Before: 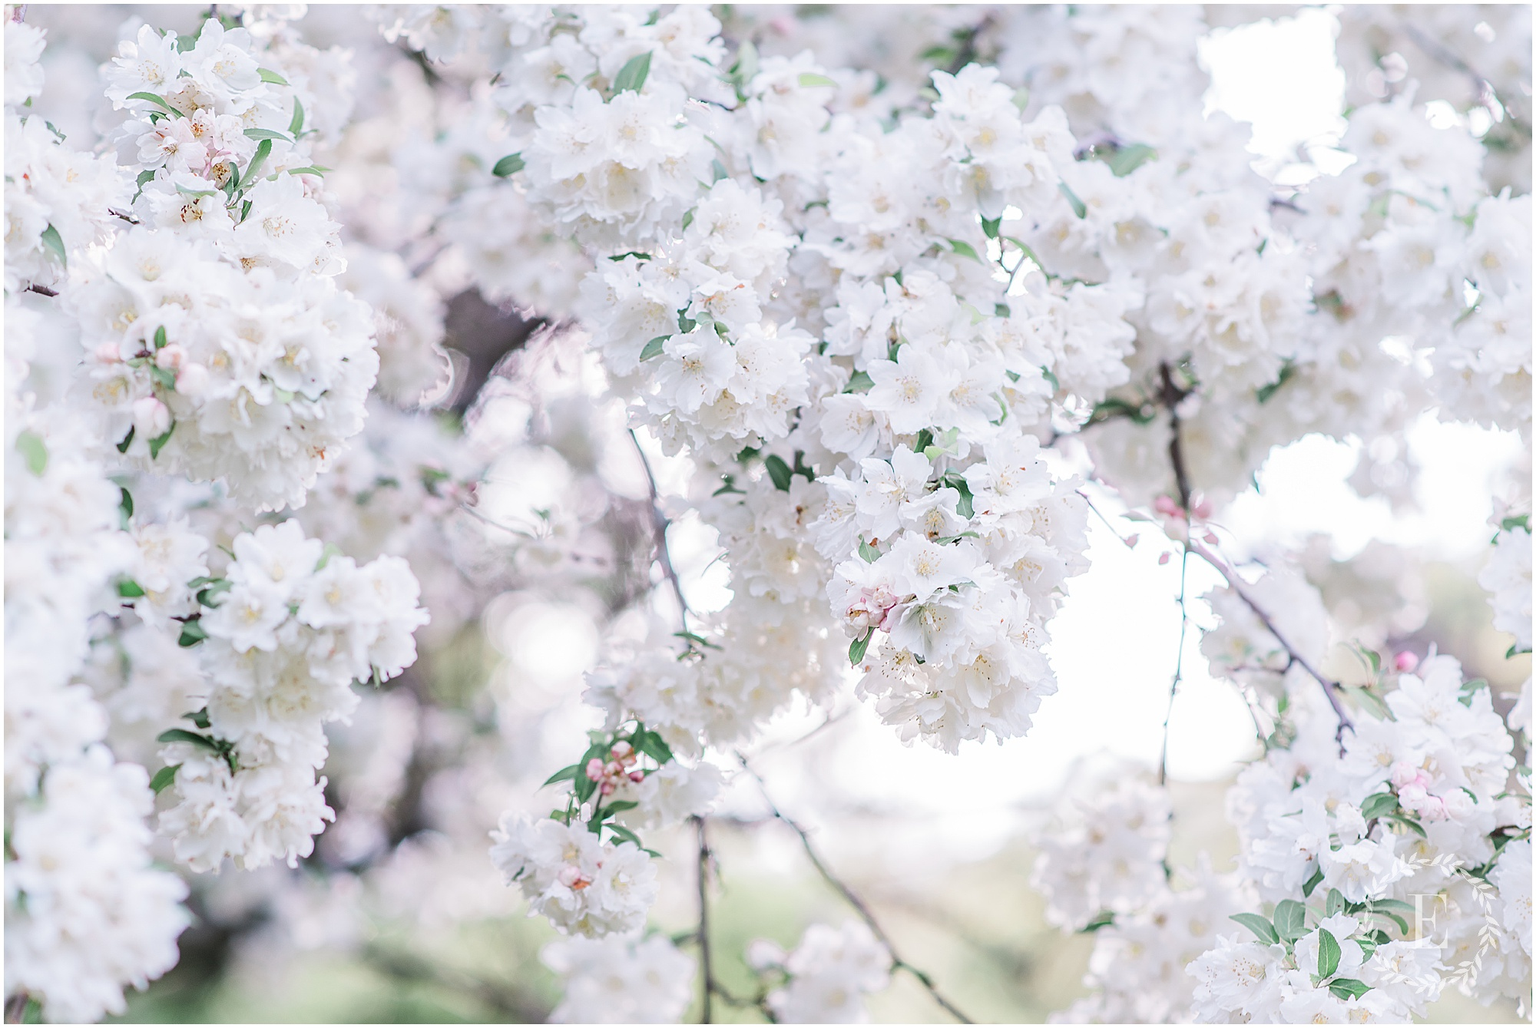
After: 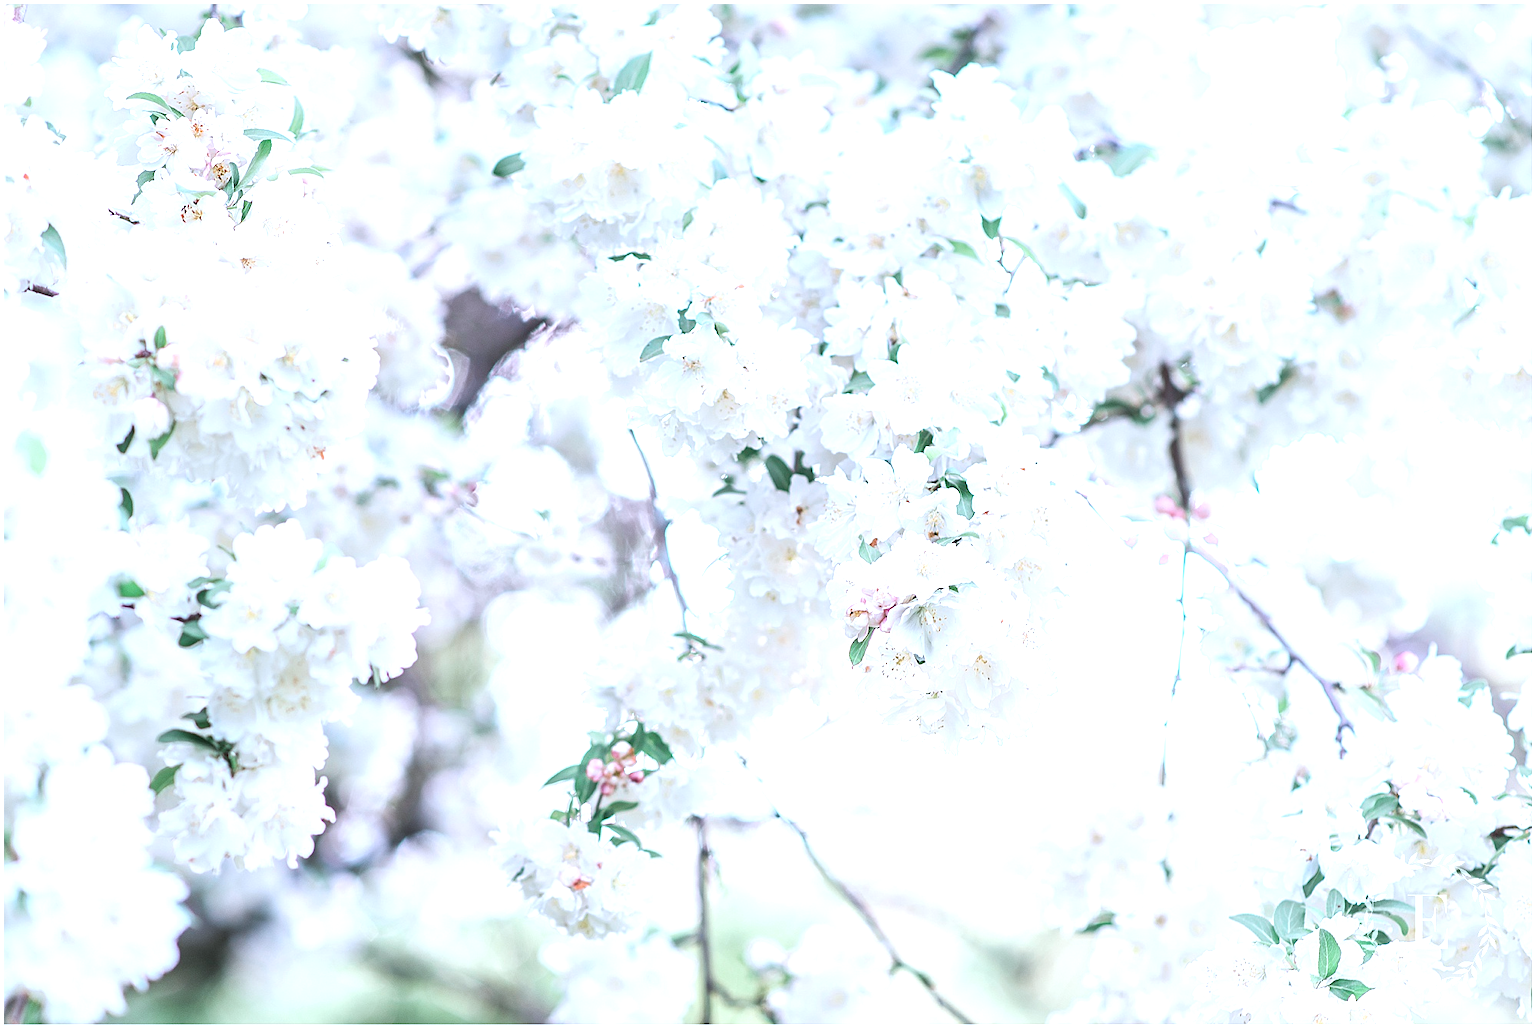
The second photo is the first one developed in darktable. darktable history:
color correction: highlights a* -4.05, highlights b* -11.08
exposure: black level correction 0, exposure 0.692 EV, compensate highlight preservation false
